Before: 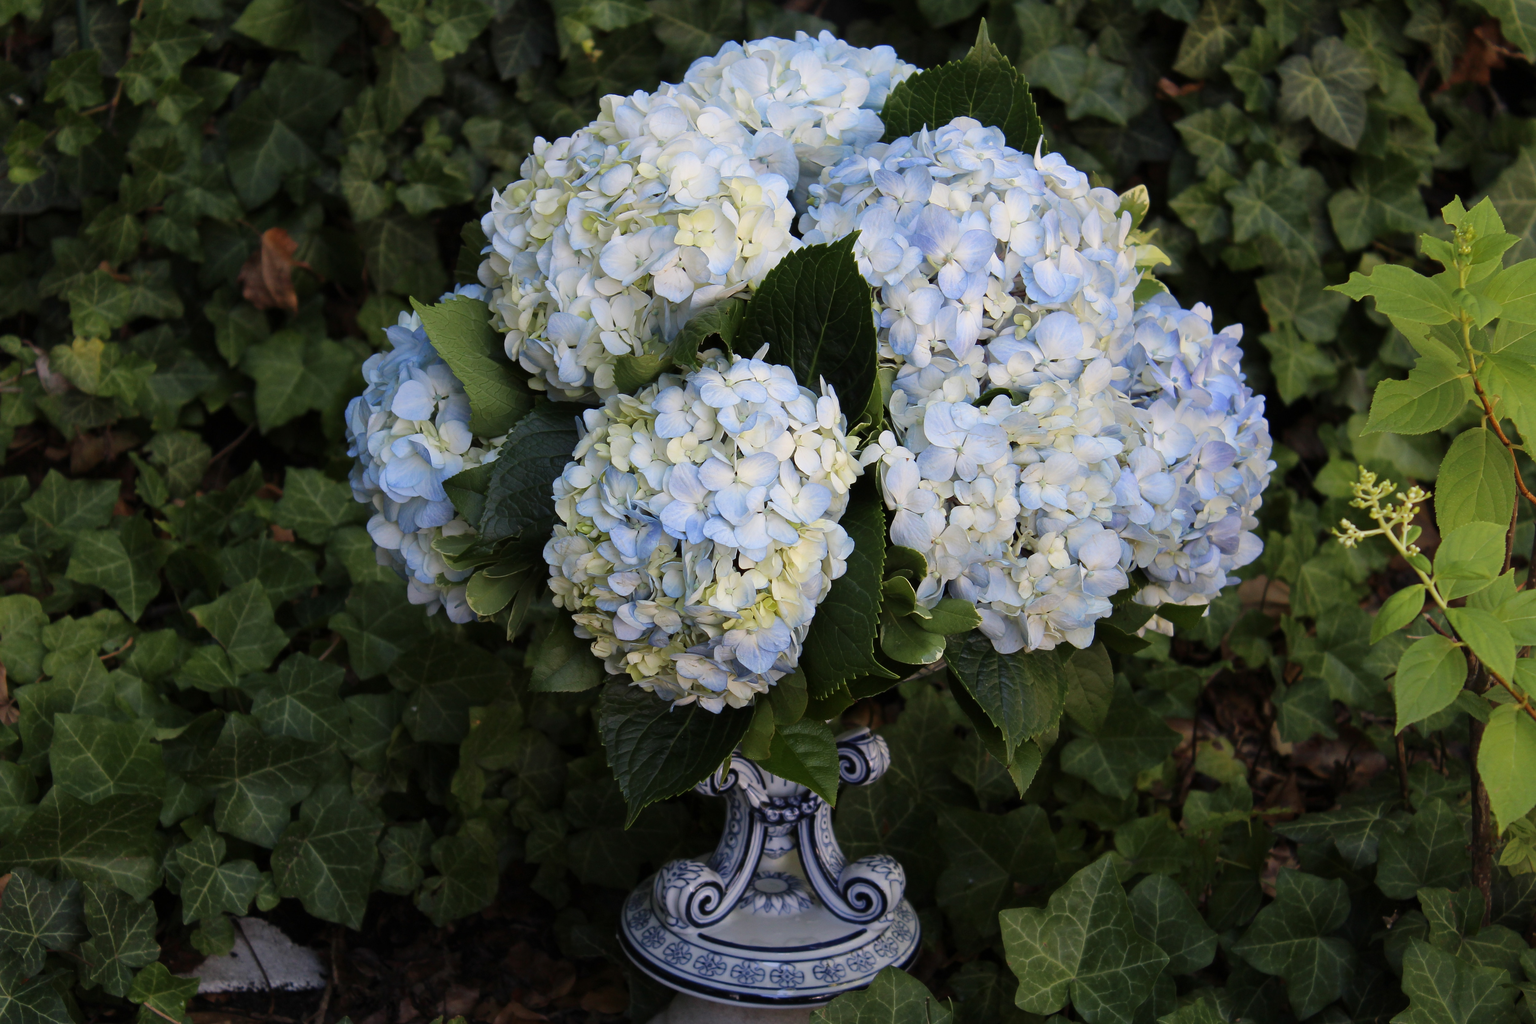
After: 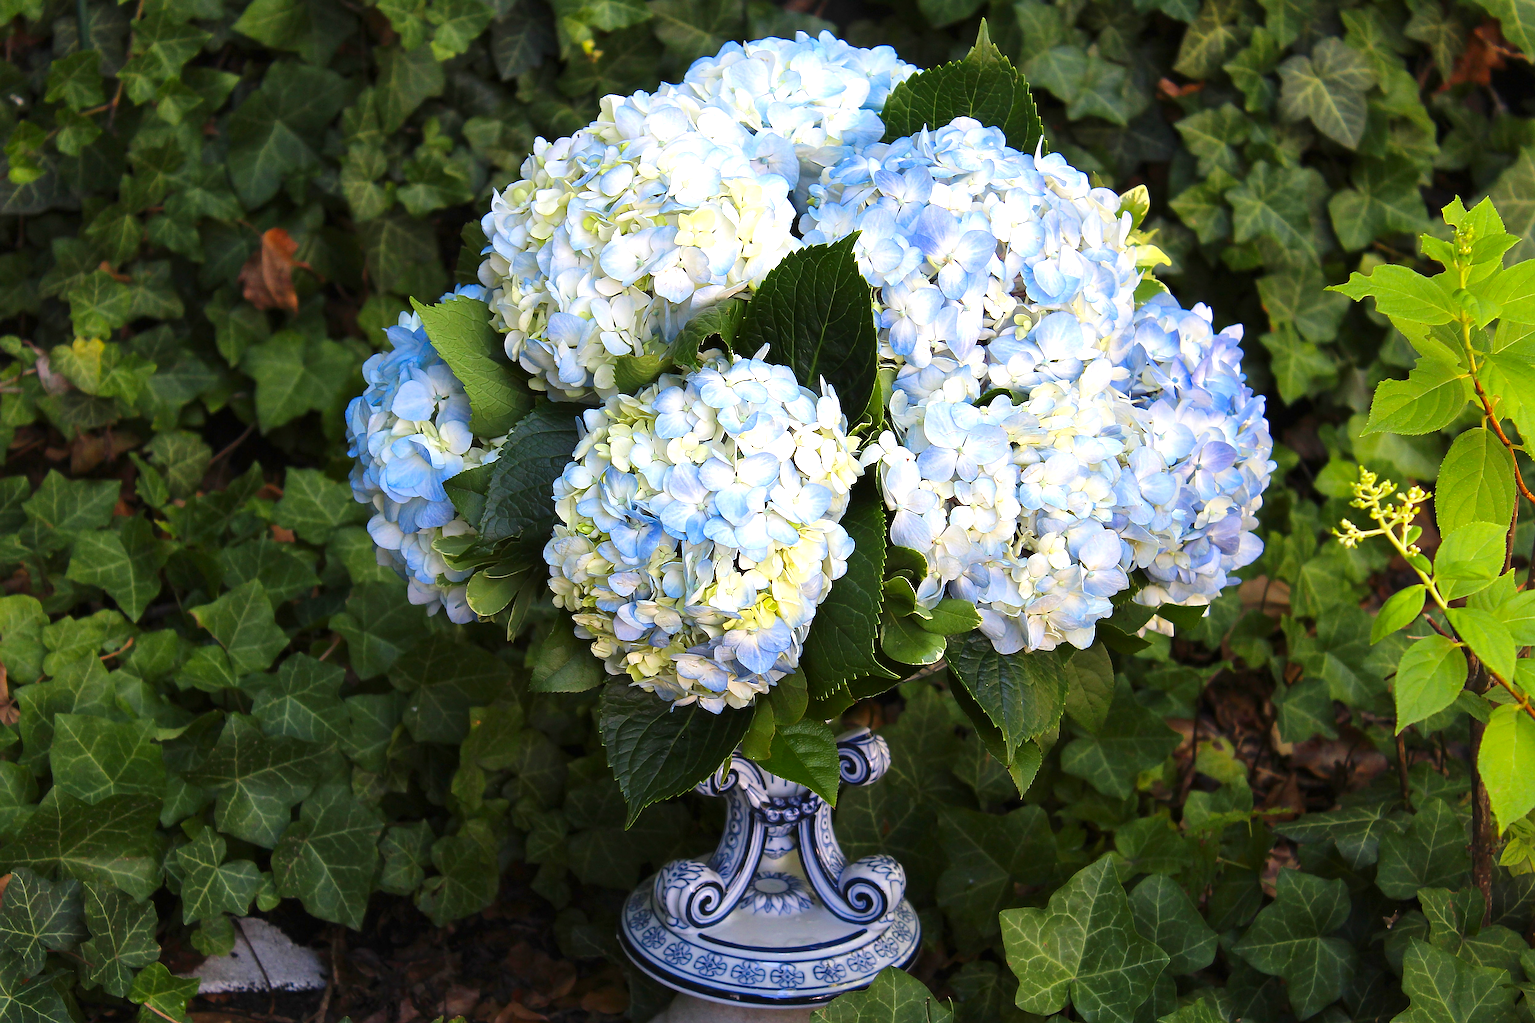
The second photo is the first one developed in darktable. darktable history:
exposure: black level correction 0, exposure 0.9 EV, compensate highlight preservation false
sharpen: radius 1.685, amount 1.294
color zones: curves: ch0 [(0, 0.613) (0.01, 0.613) (0.245, 0.448) (0.498, 0.529) (0.642, 0.665) (0.879, 0.777) (0.99, 0.613)]; ch1 [(0, 0) (0.143, 0) (0.286, 0) (0.429, 0) (0.571, 0) (0.714, 0) (0.857, 0)], mix -138.01%
